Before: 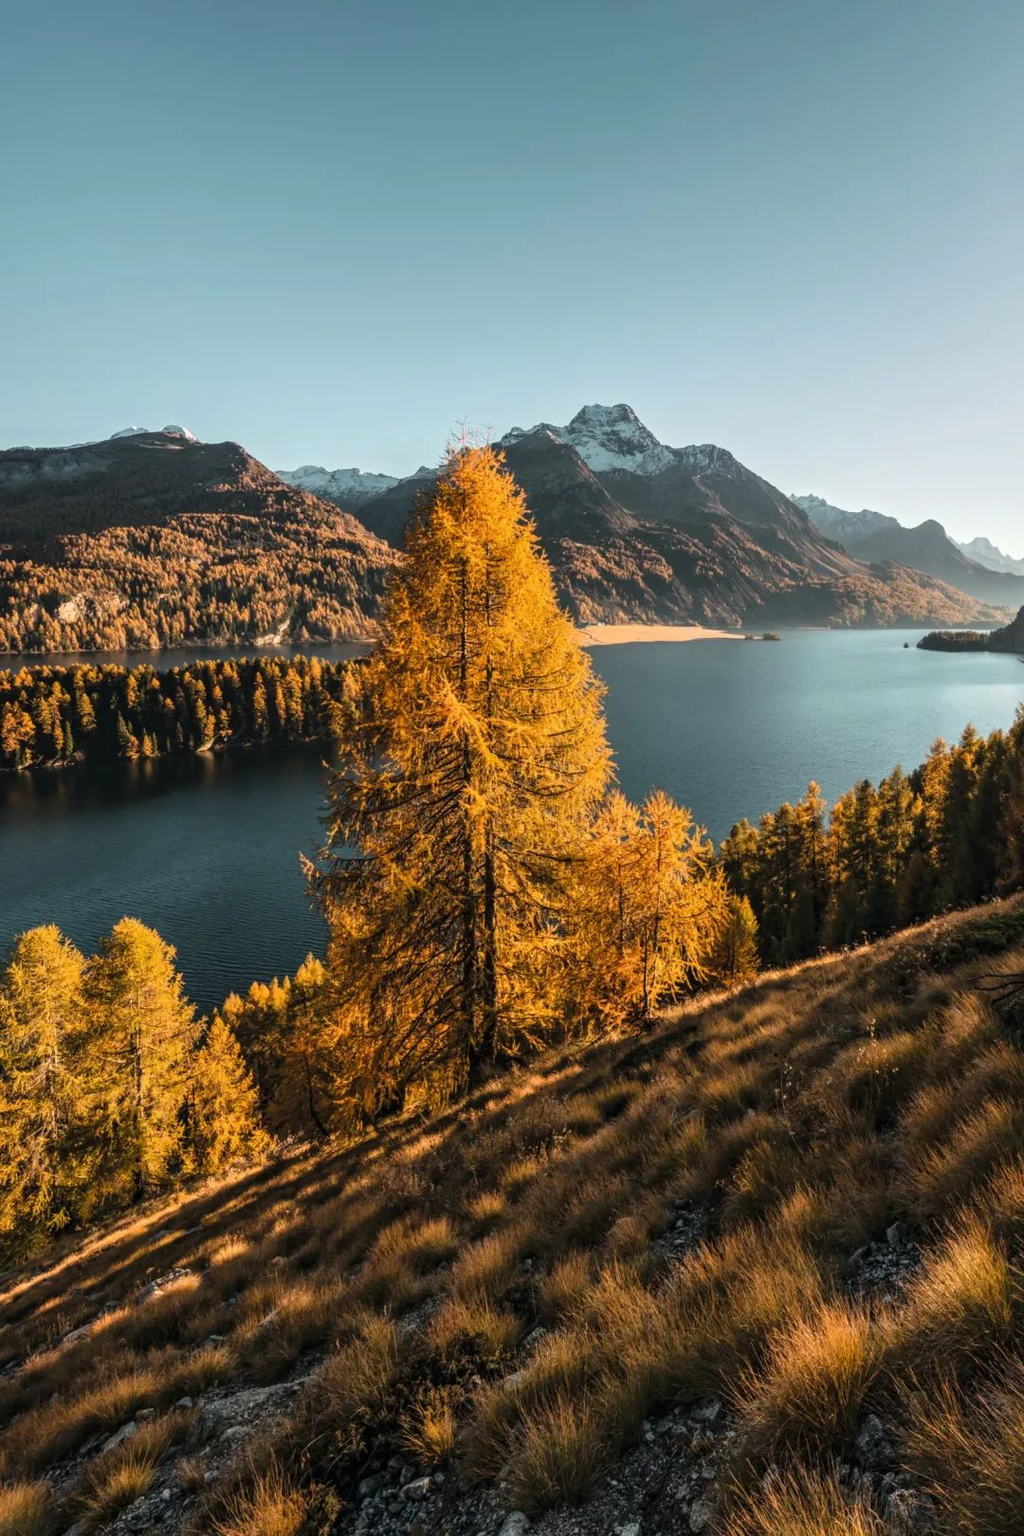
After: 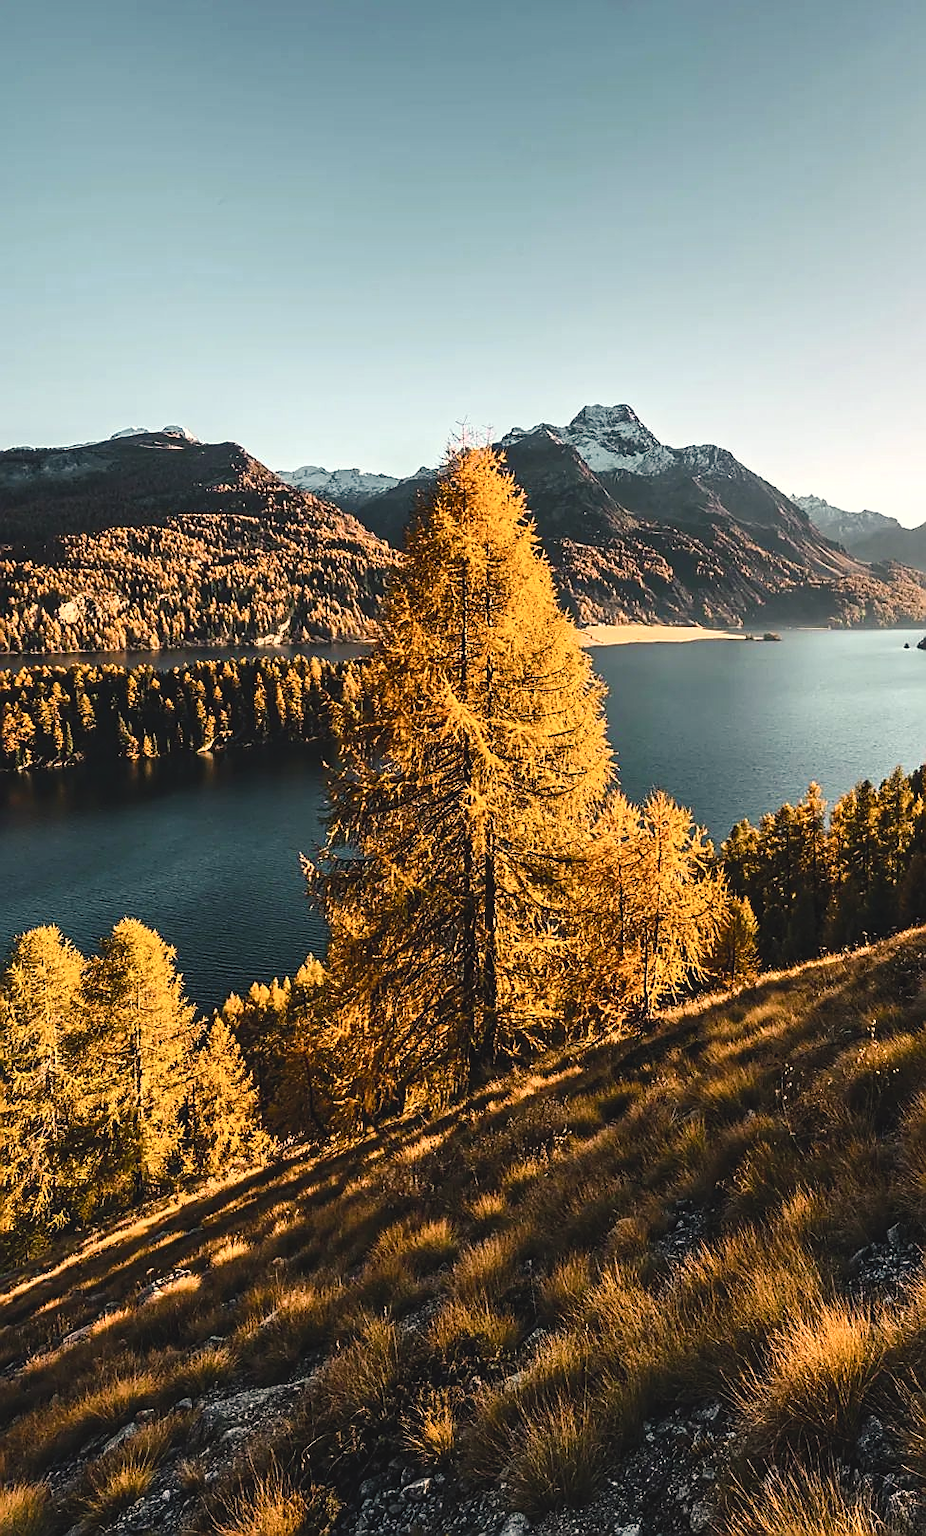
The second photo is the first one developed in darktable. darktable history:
crop: right 9.509%, bottom 0.031%
tone equalizer: -8 EV -0.417 EV, -7 EV -0.389 EV, -6 EV -0.333 EV, -5 EV -0.222 EV, -3 EV 0.222 EV, -2 EV 0.333 EV, -1 EV 0.389 EV, +0 EV 0.417 EV, edges refinement/feathering 500, mask exposure compensation -1.57 EV, preserve details no
color balance rgb: shadows lift › chroma 2%, shadows lift › hue 247.2°, power › chroma 0.3%, power › hue 25.2°, highlights gain › chroma 3%, highlights gain › hue 60°, global offset › luminance 0.75%, perceptual saturation grading › global saturation 20%, perceptual saturation grading › highlights -20%, perceptual saturation grading › shadows 30%, global vibrance 20%
shadows and highlights: radius 125.46, shadows 30.51, highlights -30.51, low approximation 0.01, soften with gaussian
sharpen: radius 1.4, amount 1.25, threshold 0.7
contrast brightness saturation: contrast 0.11, saturation -0.17
